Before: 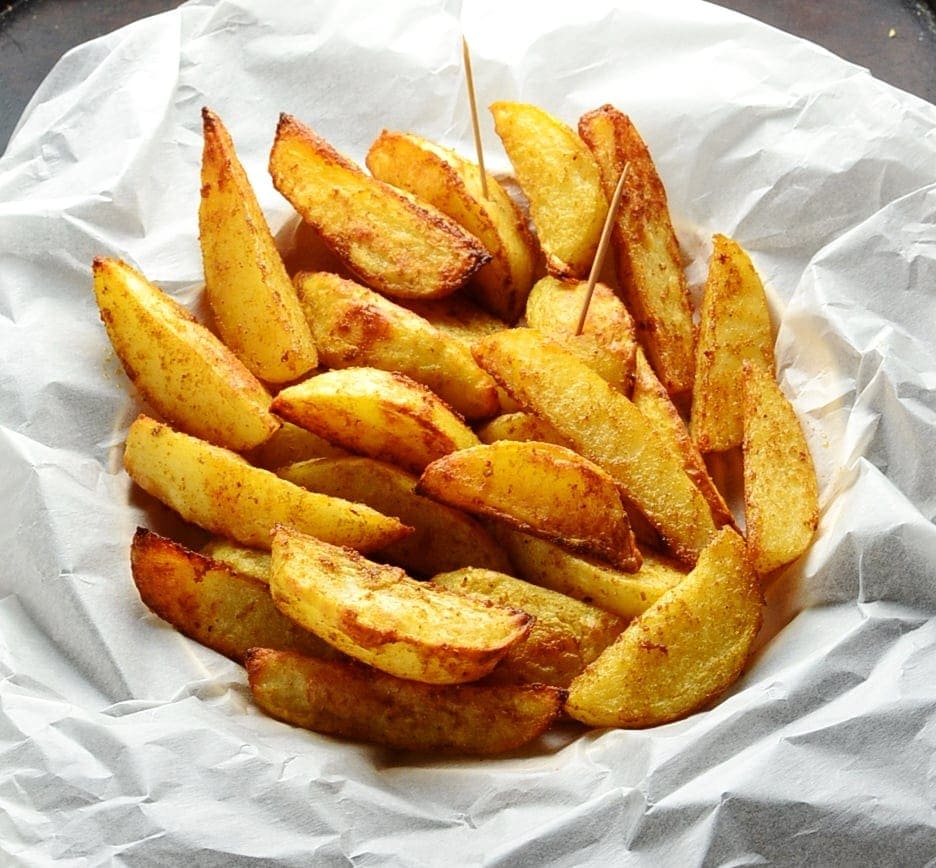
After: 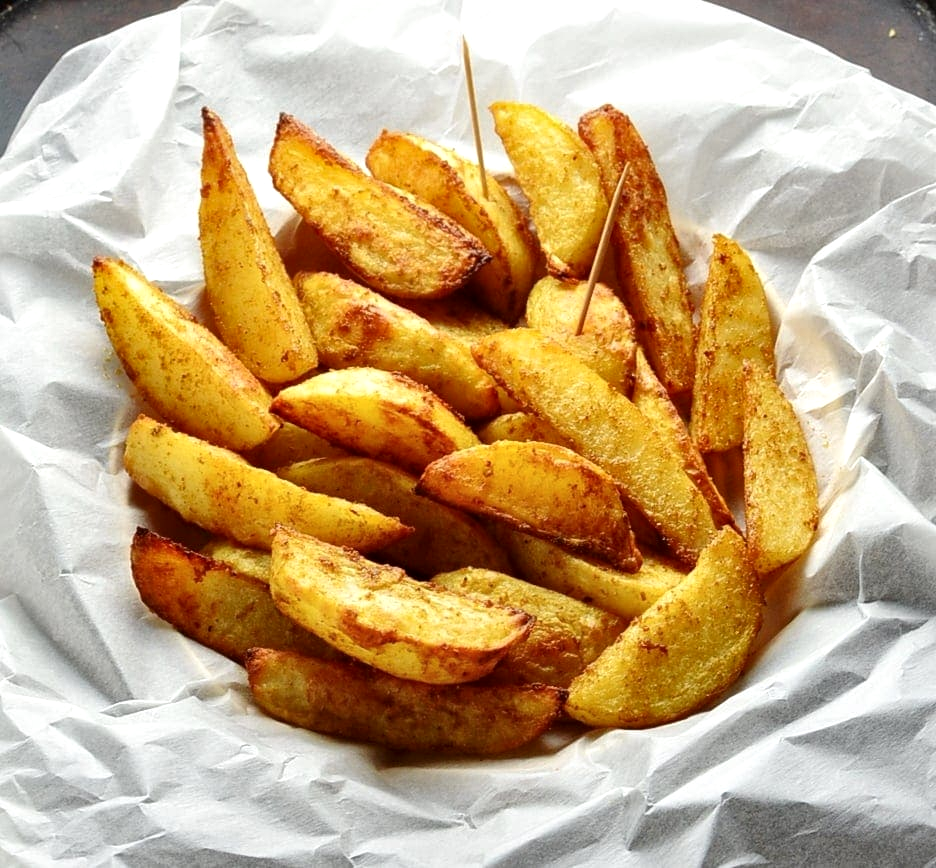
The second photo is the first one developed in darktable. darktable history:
local contrast: mode bilateral grid, contrast 19, coarseness 50, detail 141%, midtone range 0.2
